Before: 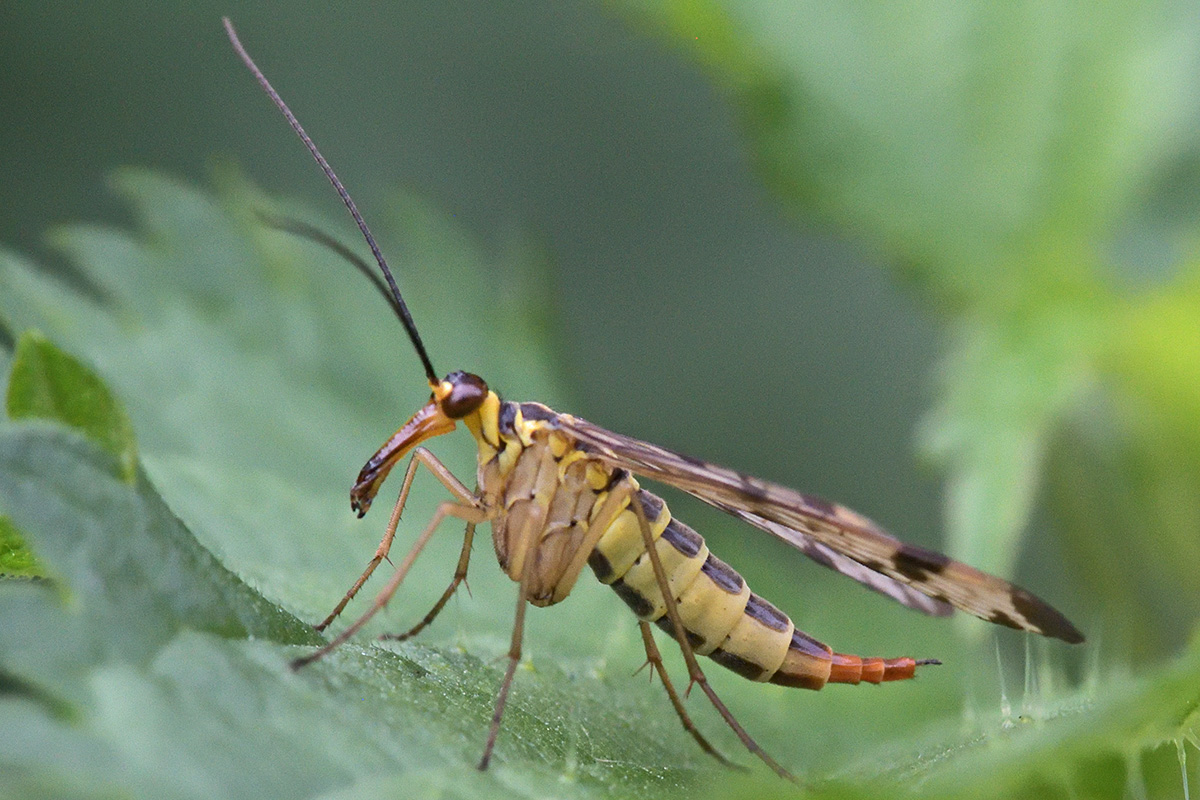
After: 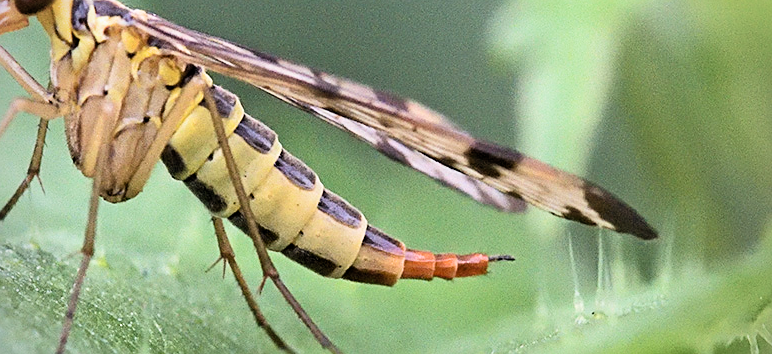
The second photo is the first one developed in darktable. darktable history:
filmic rgb: middle gray luminance 9.85%, black relative exposure -8.6 EV, white relative exposure 3.29 EV, threshold 5.94 EV, target black luminance 0%, hardness 5.2, latitude 44.57%, contrast 1.307, highlights saturation mix 4.07%, shadows ↔ highlights balance 24.93%, enable highlight reconstruction true
vignetting: fall-off radius 61.08%
crop and rotate: left 35.661%, top 50.674%, bottom 4.981%
exposure: exposure 0.606 EV, compensate highlight preservation false
sharpen: on, module defaults
